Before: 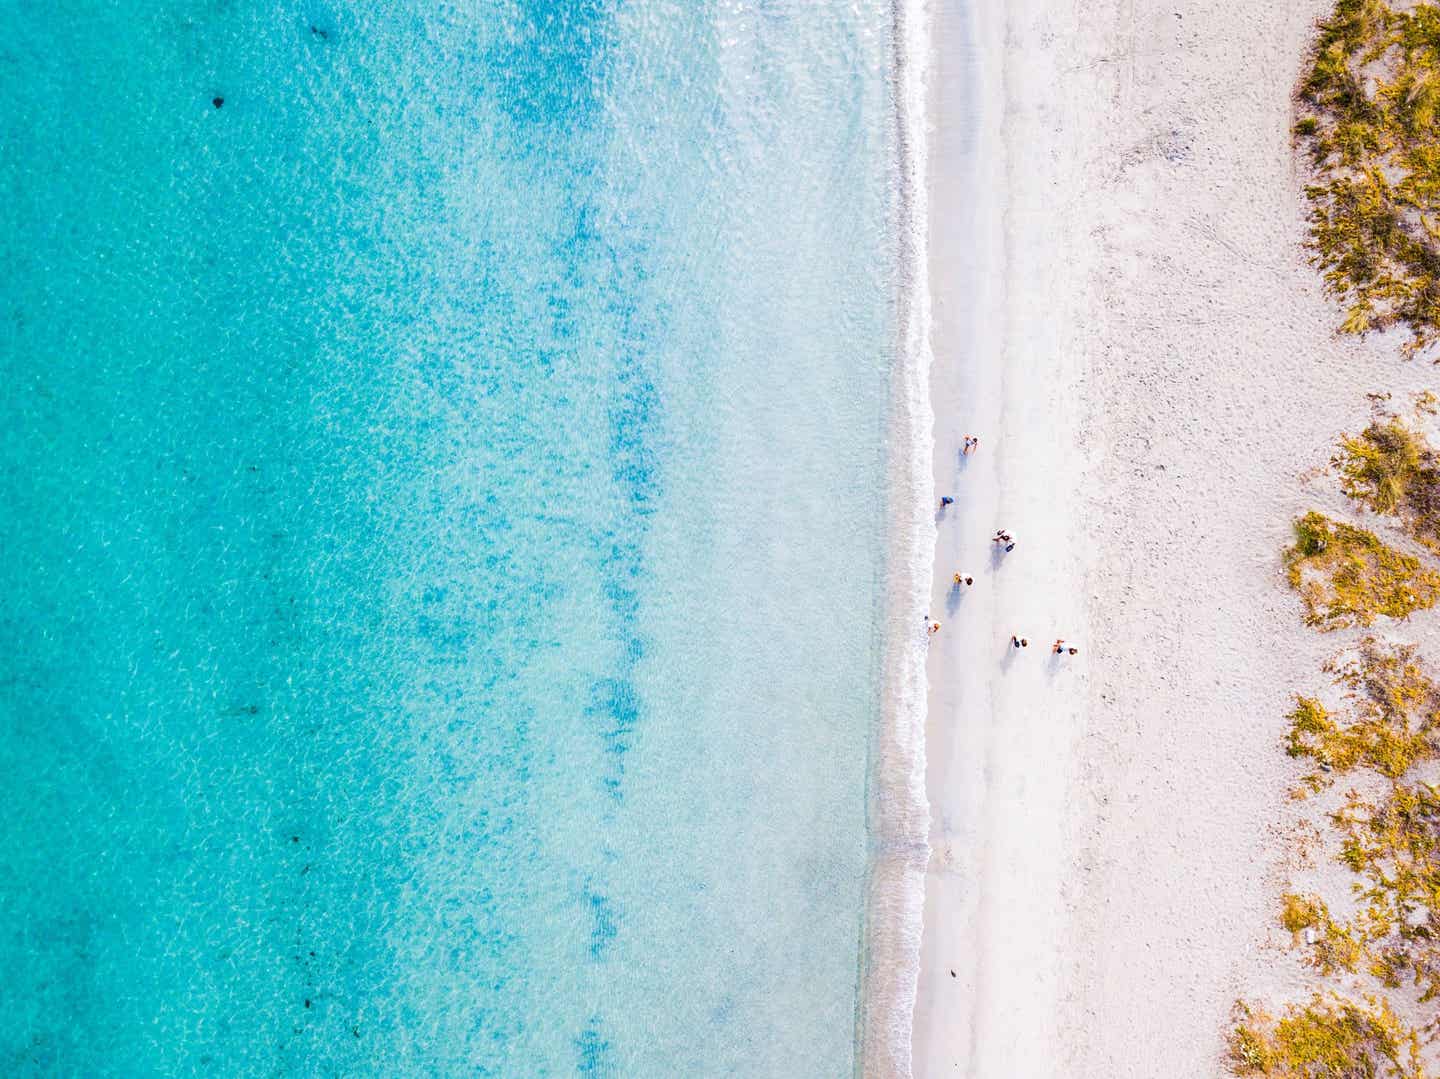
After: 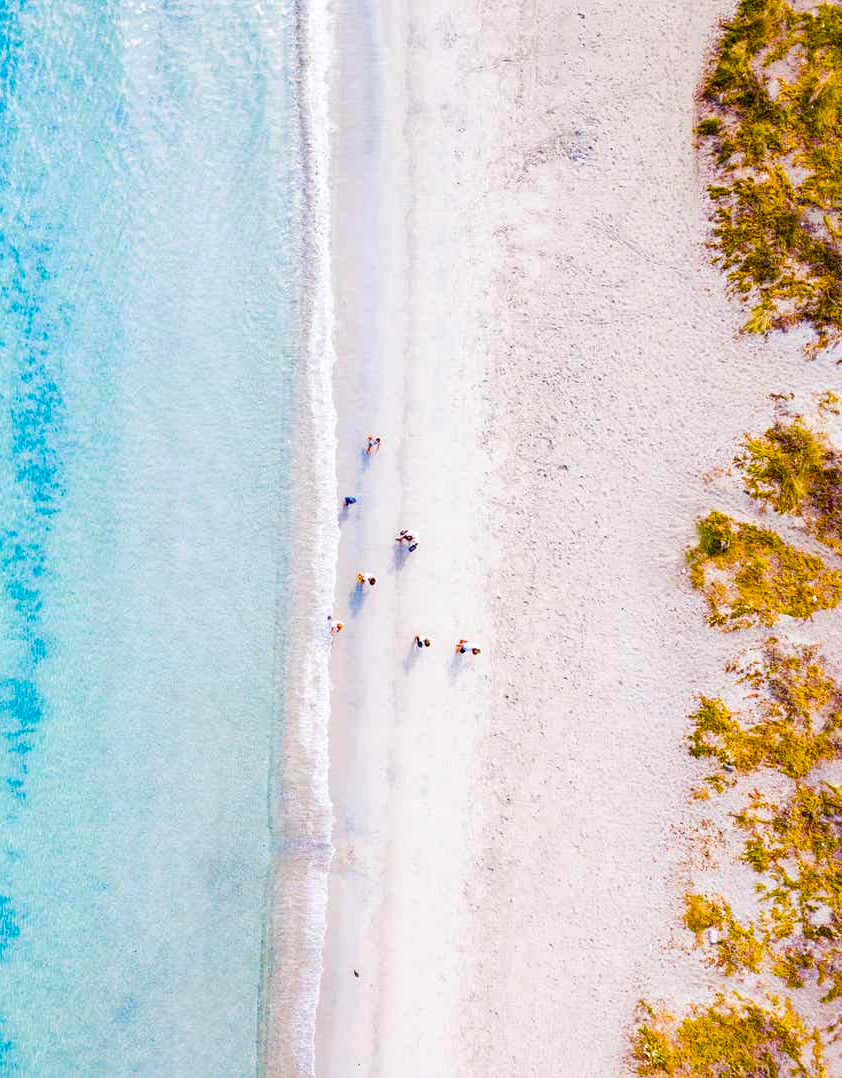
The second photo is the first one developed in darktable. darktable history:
color balance rgb: perceptual saturation grading › global saturation 40.935%, perceptual saturation grading › highlights -25.324%, perceptual saturation grading › mid-tones 34.933%, perceptual saturation grading › shadows 35.709%, global vibrance 20%
crop: left 41.507%
